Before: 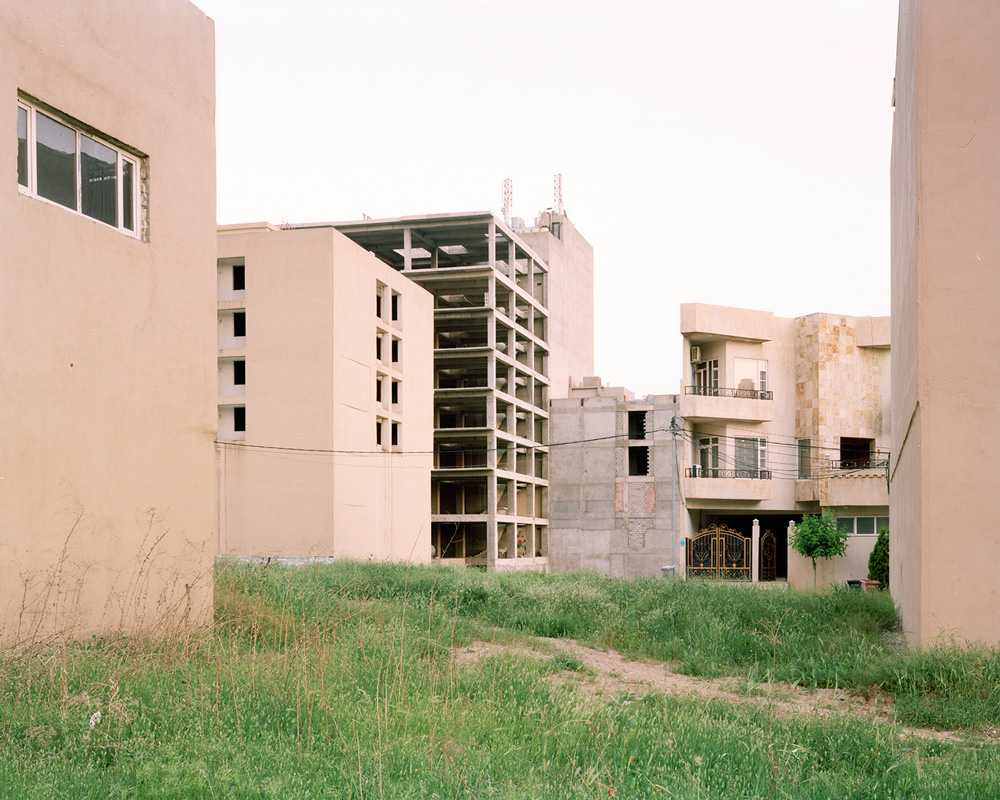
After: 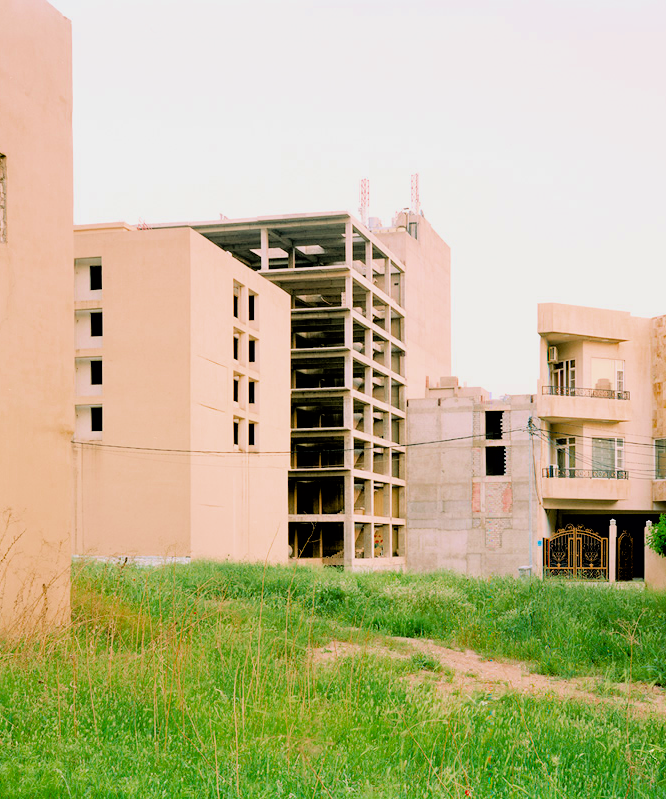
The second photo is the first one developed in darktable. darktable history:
filmic rgb: black relative exposure -4.27 EV, white relative exposure 4.56 EV, hardness 2.37, contrast 1.056, color science v6 (2022)
color balance rgb: perceptual saturation grading › global saturation 31.054%, global vibrance 20%
exposure: black level correction 0.001, exposure 0.5 EV, compensate highlight preservation false
tone equalizer: -8 EV -0.434 EV, -7 EV -0.373 EV, -6 EV -0.324 EV, -5 EV -0.206 EV, -3 EV 0.248 EV, -2 EV 0.328 EV, -1 EV 0.374 EV, +0 EV 0.397 EV
crop and rotate: left 14.395%, right 18.975%
color zones: curves: ch0 [(0, 0.444) (0.143, 0.442) (0.286, 0.441) (0.429, 0.441) (0.571, 0.441) (0.714, 0.441) (0.857, 0.442) (1, 0.444)]
